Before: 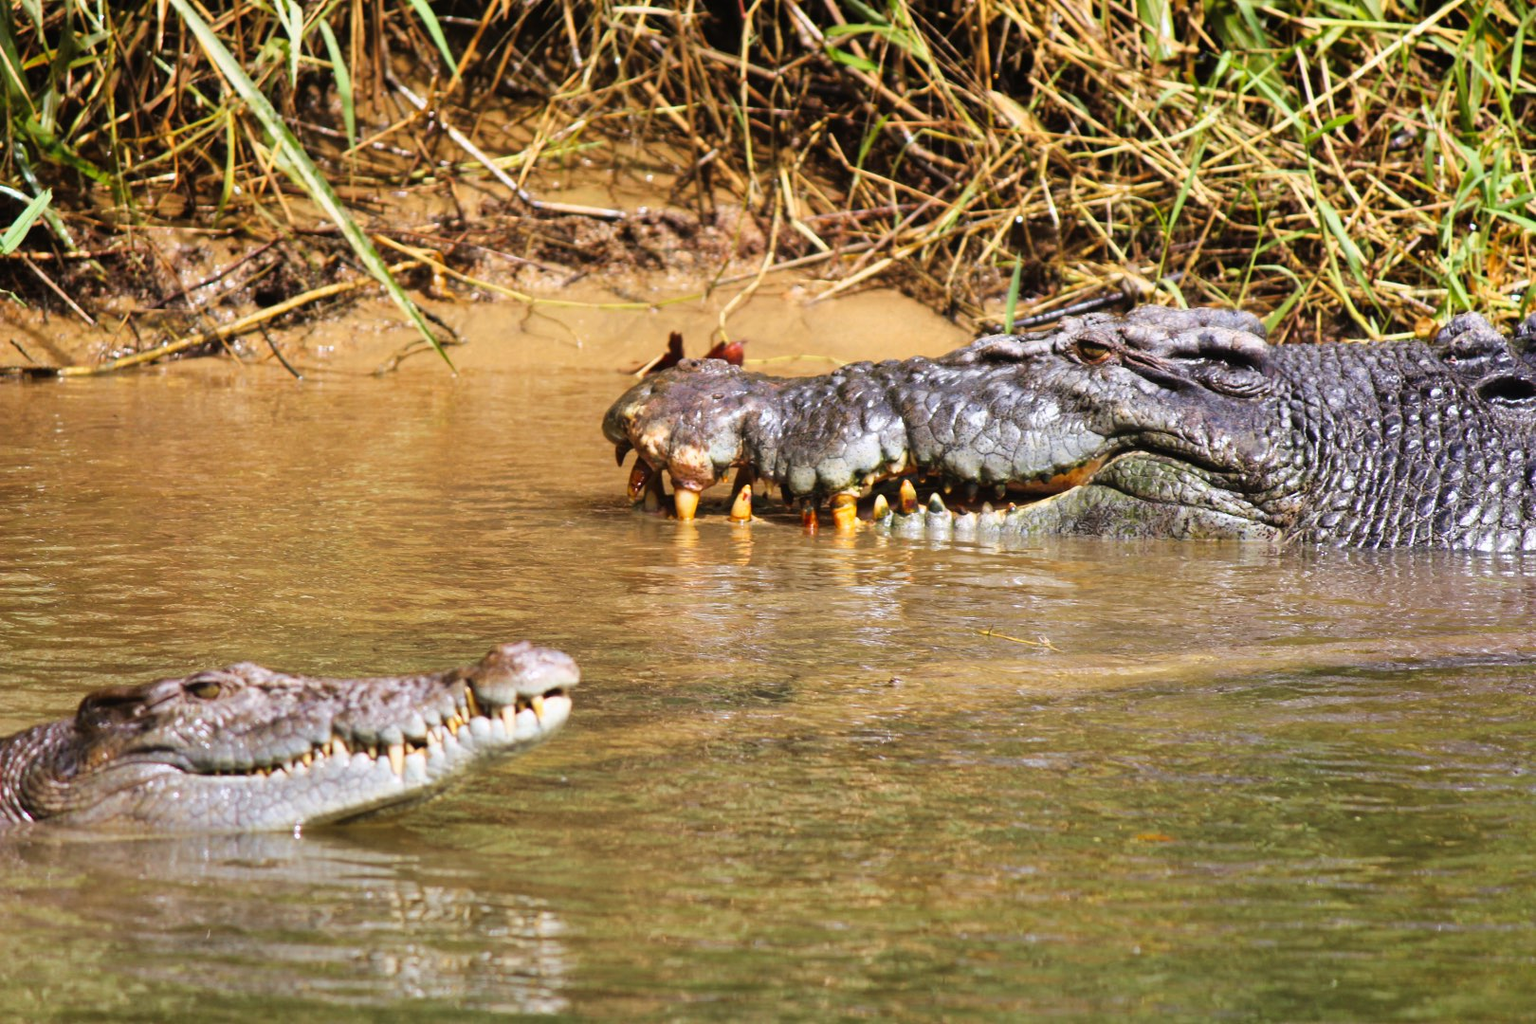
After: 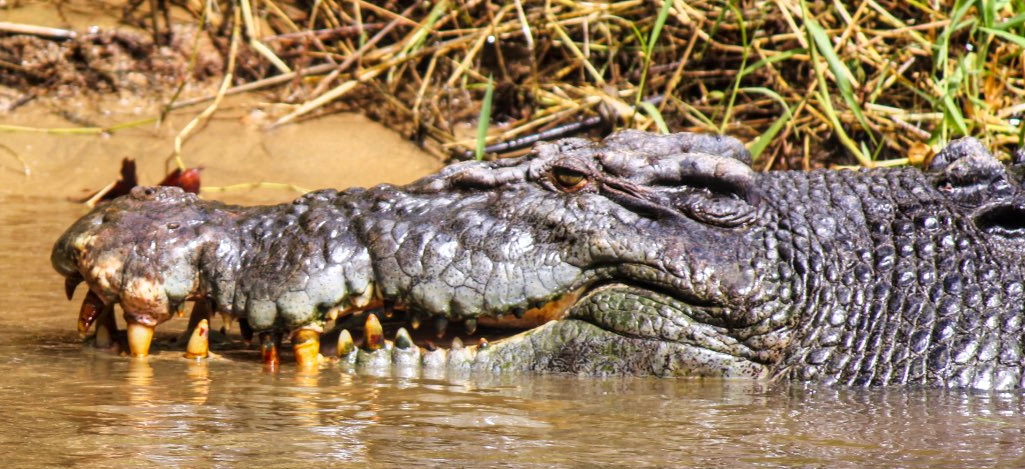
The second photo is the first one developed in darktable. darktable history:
crop: left 36.071%, top 17.808%, right 0.649%, bottom 38.687%
local contrast: on, module defaults
